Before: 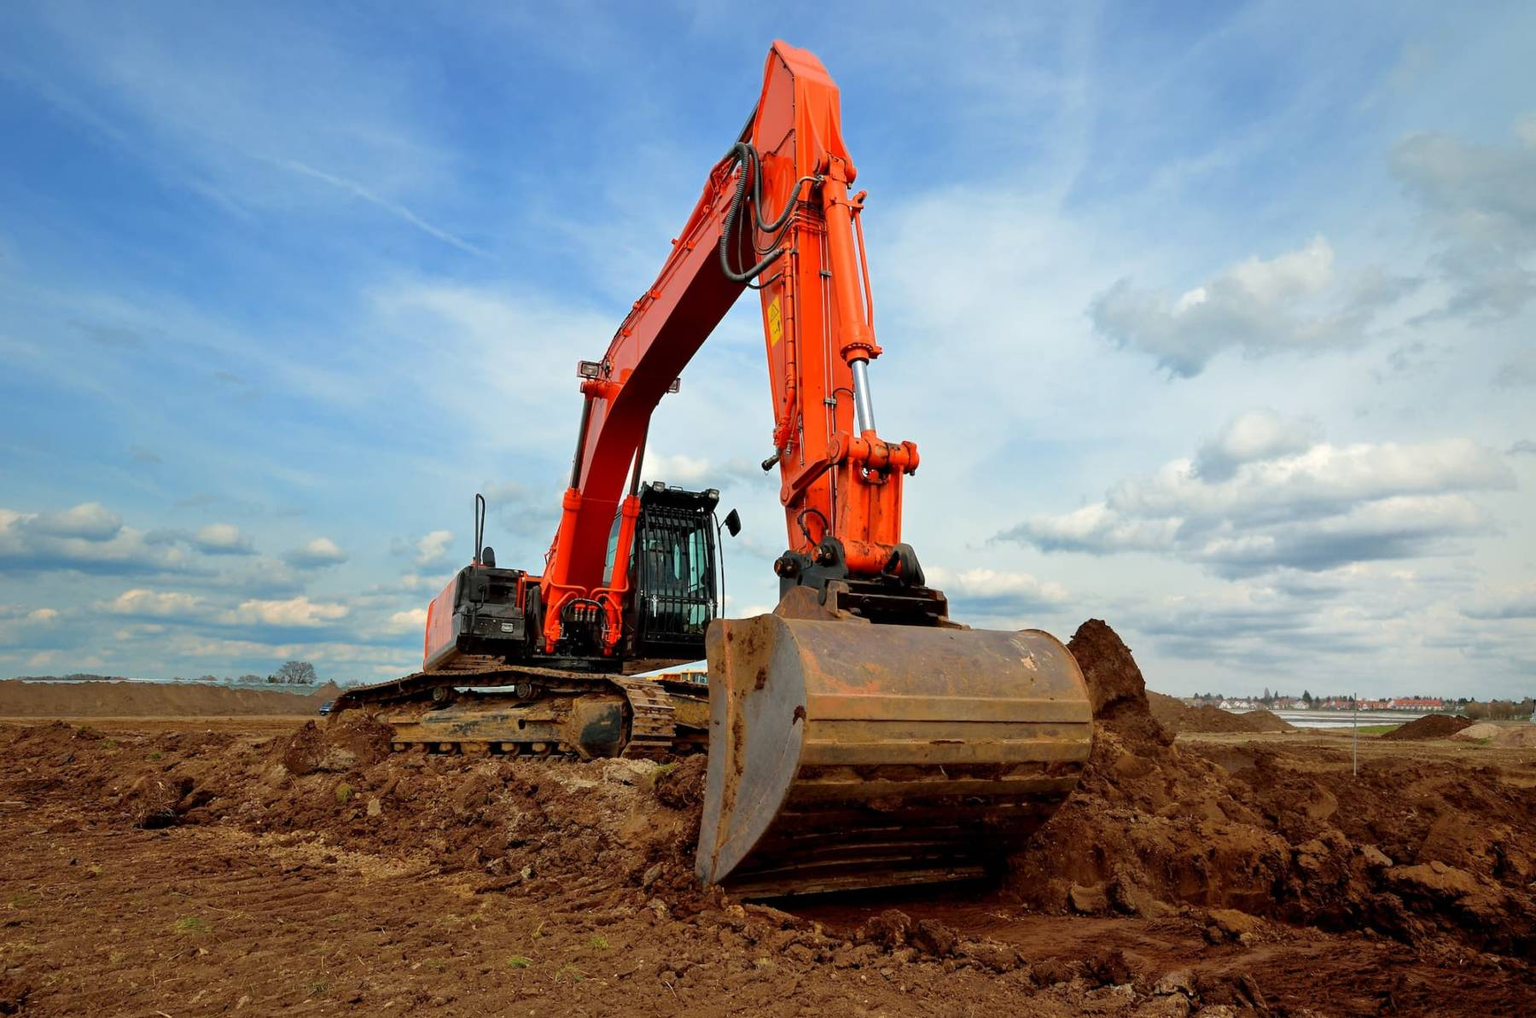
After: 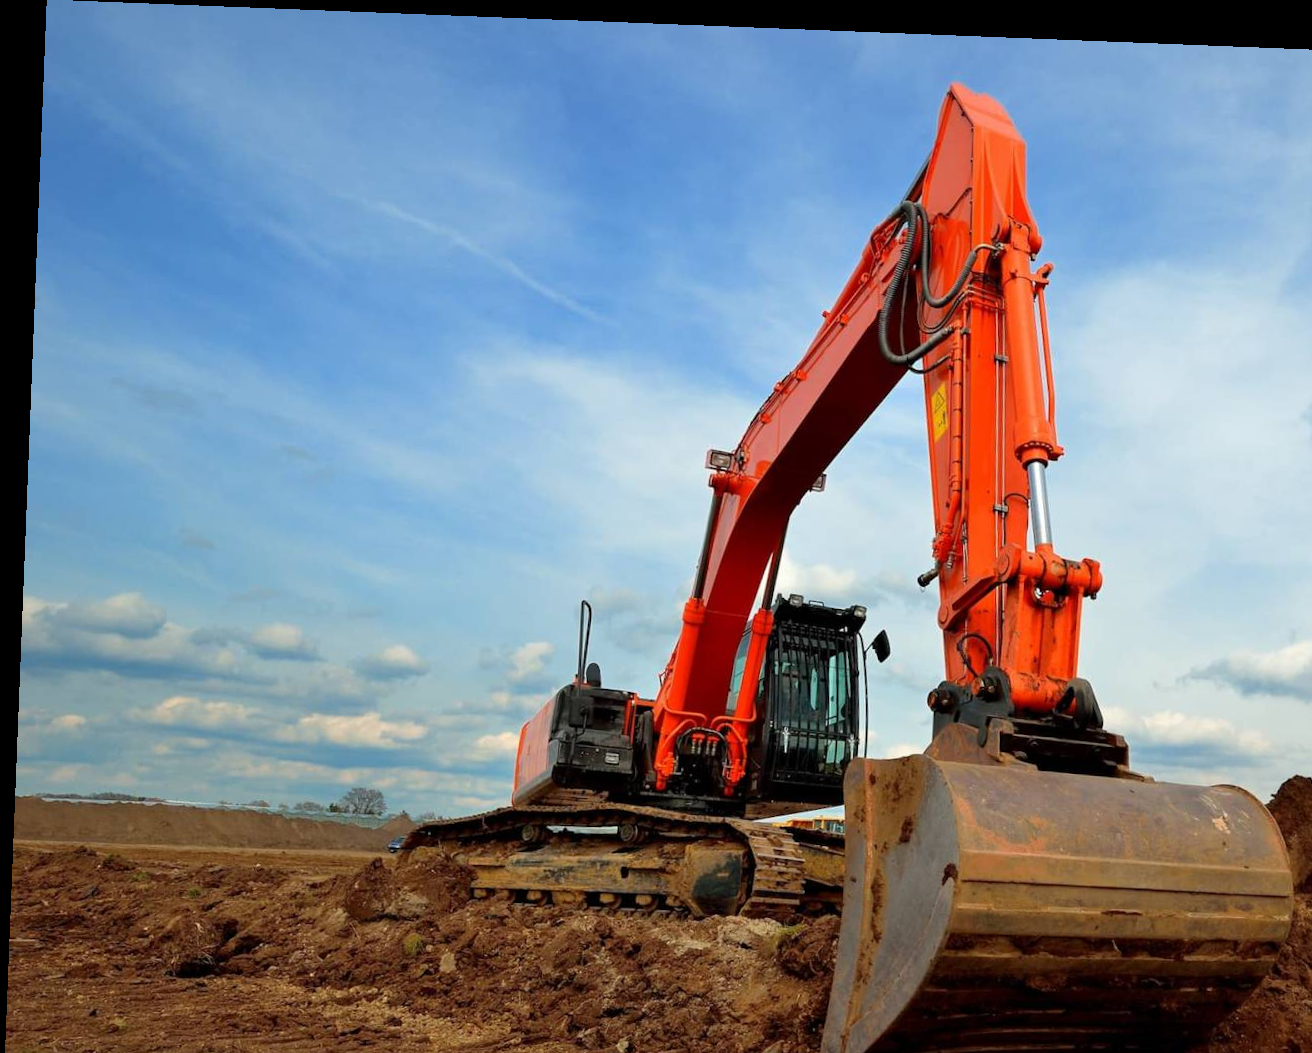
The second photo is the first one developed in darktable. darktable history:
crop: right 28.885%, bottom 16.626%
rotate and perspective: rotation 2.27°, automatic cropping off
